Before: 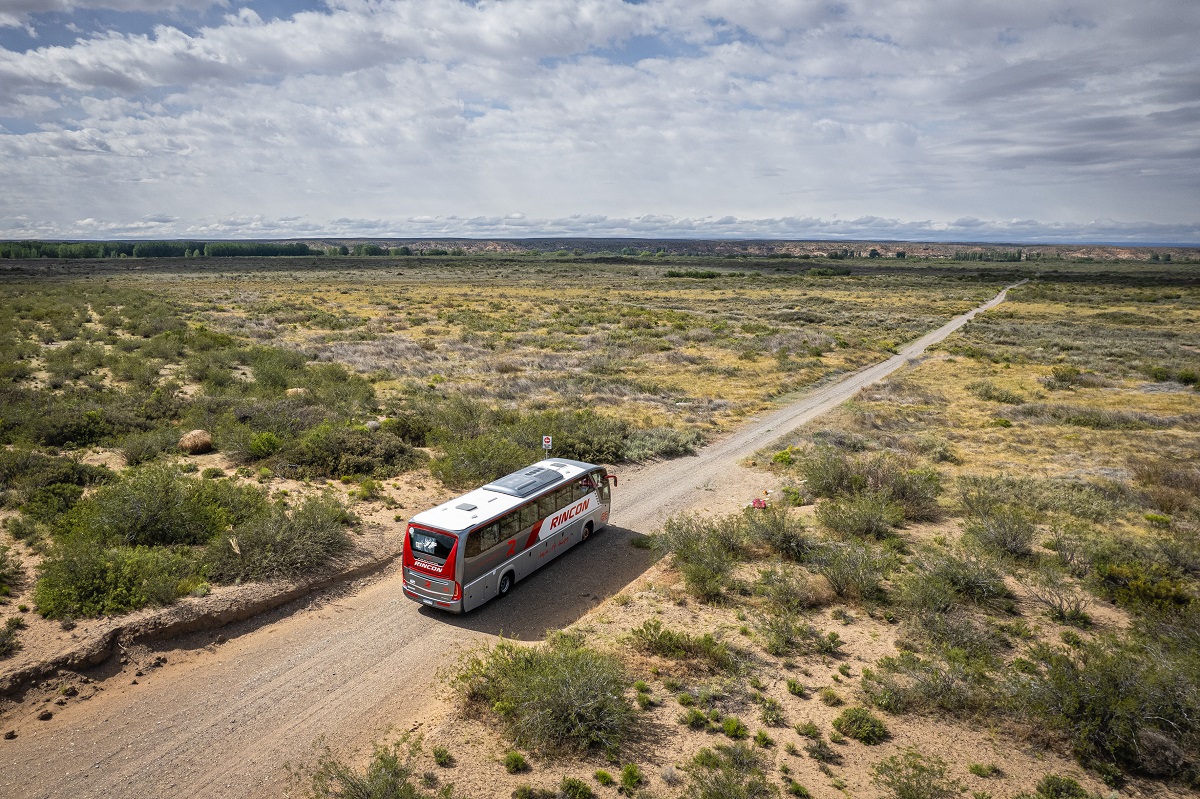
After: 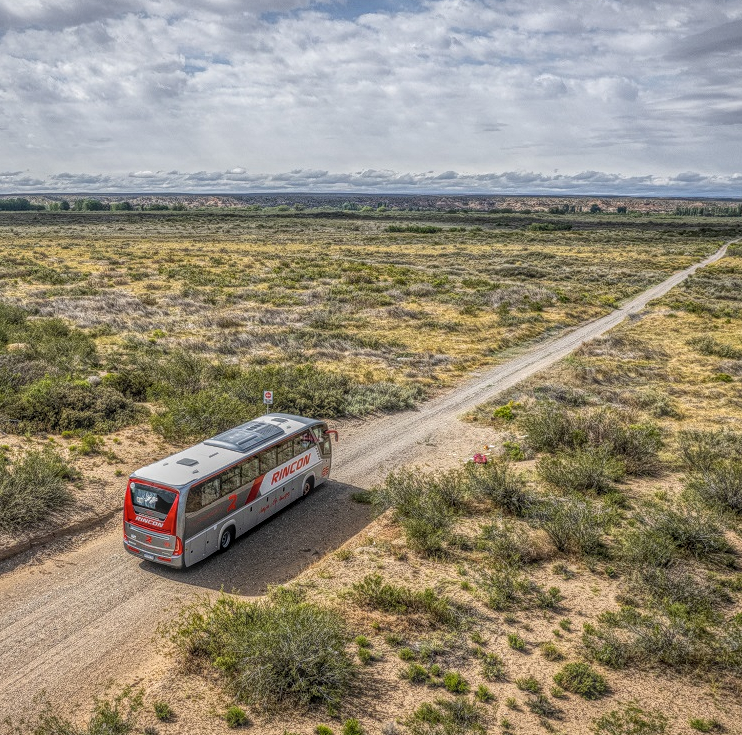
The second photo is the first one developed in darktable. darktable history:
crop and rotate: left 23.264%, top 5.647%, right 14.867%, bottom 2.348%
local contrast: highlights 2%, shadows 4%, detail 201%, midtone range 0.244
